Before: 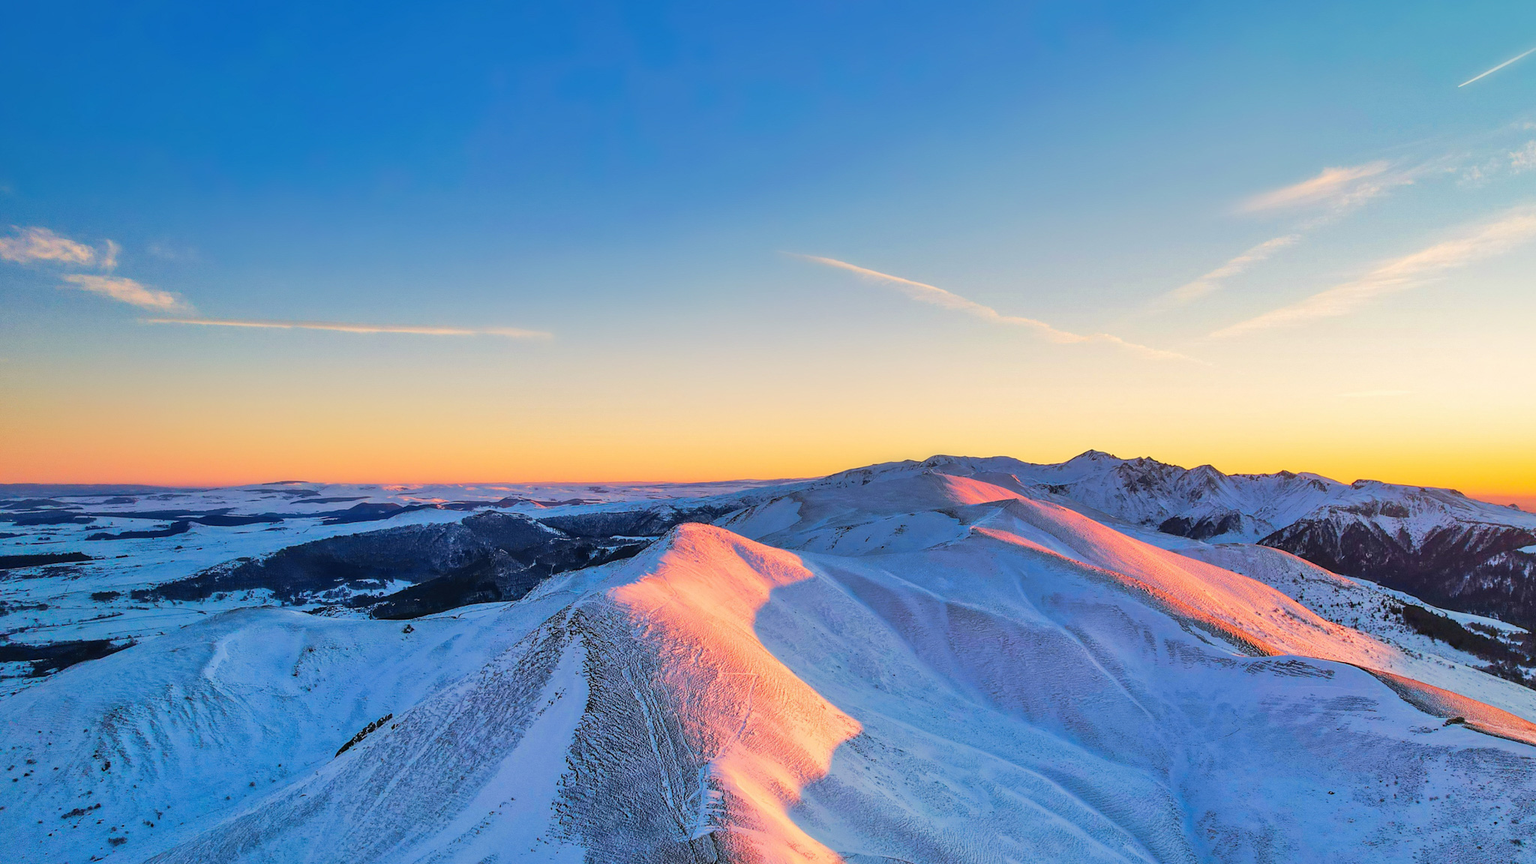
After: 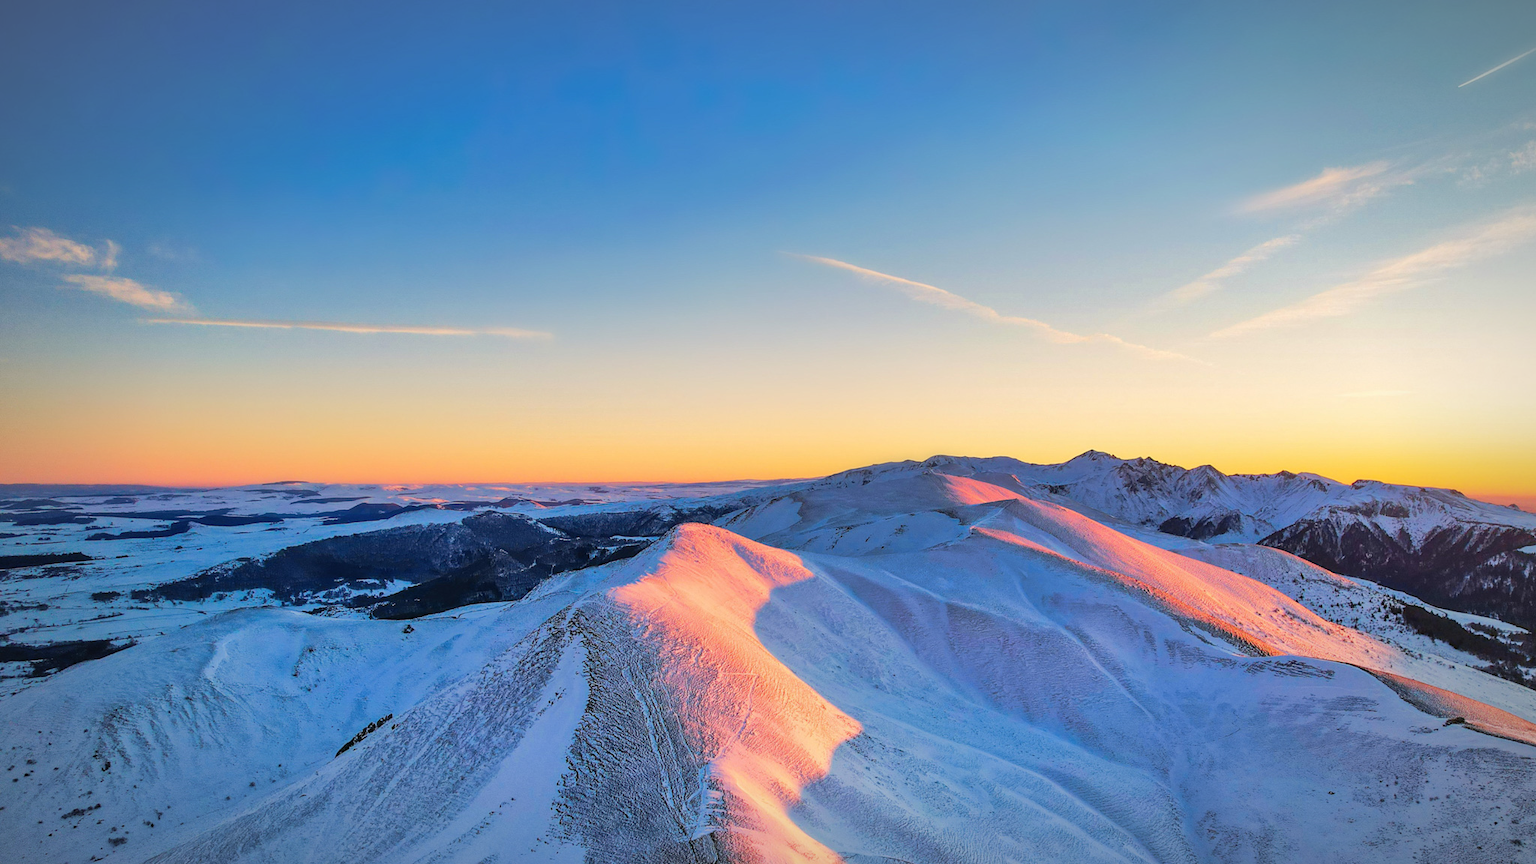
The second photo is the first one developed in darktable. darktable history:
vignetting: fall-off radius 68.89%, automatic ratio true
